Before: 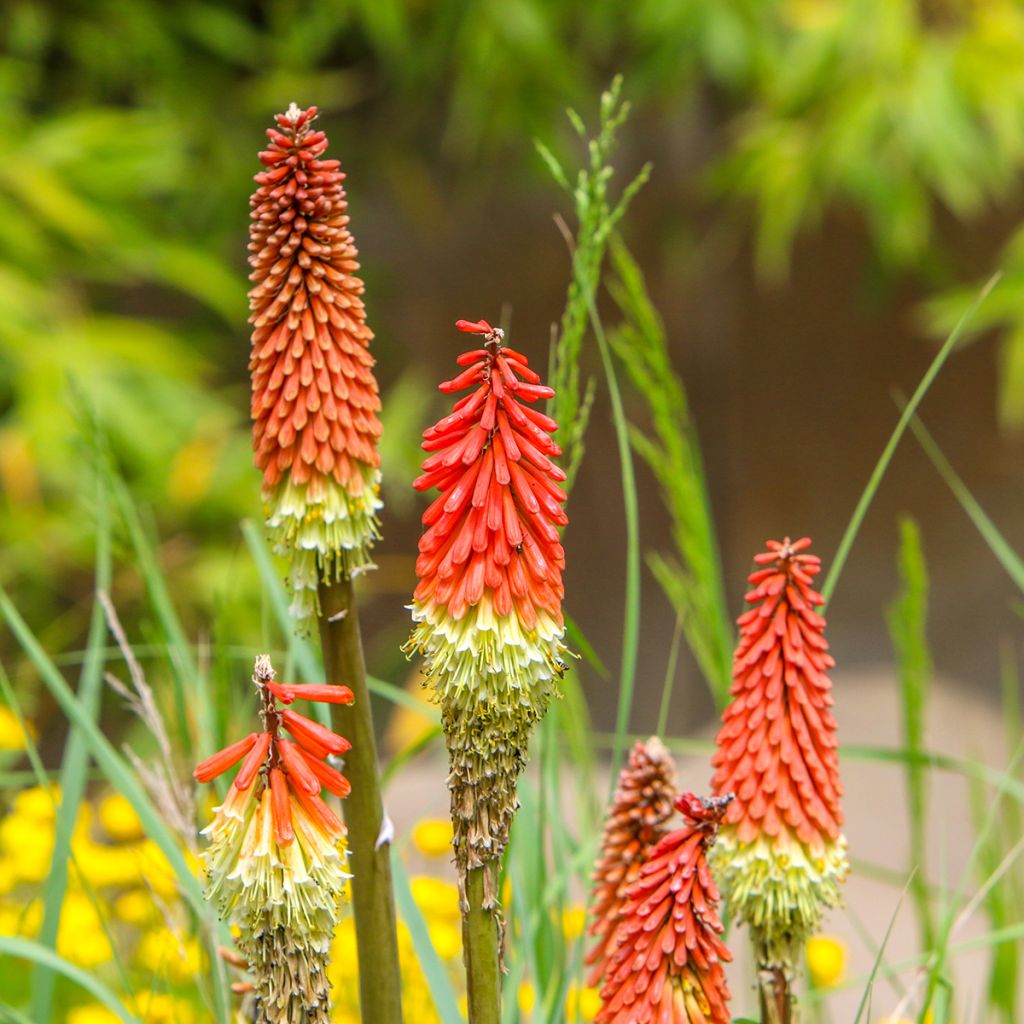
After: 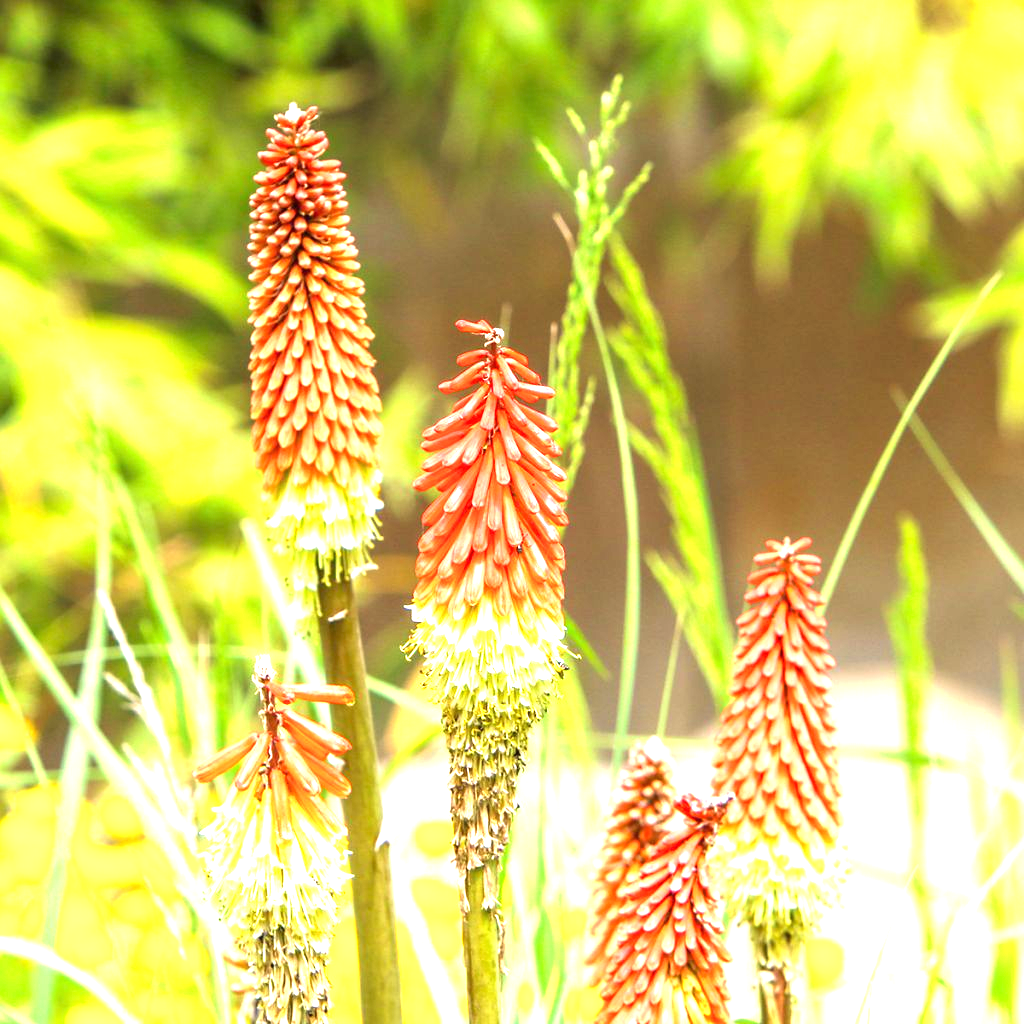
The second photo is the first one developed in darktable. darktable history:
velvia: strength 15%
exposure: black level correction 0, exposure 1.741 EV, compensate exposure bias true, compensate highlight preservation false
